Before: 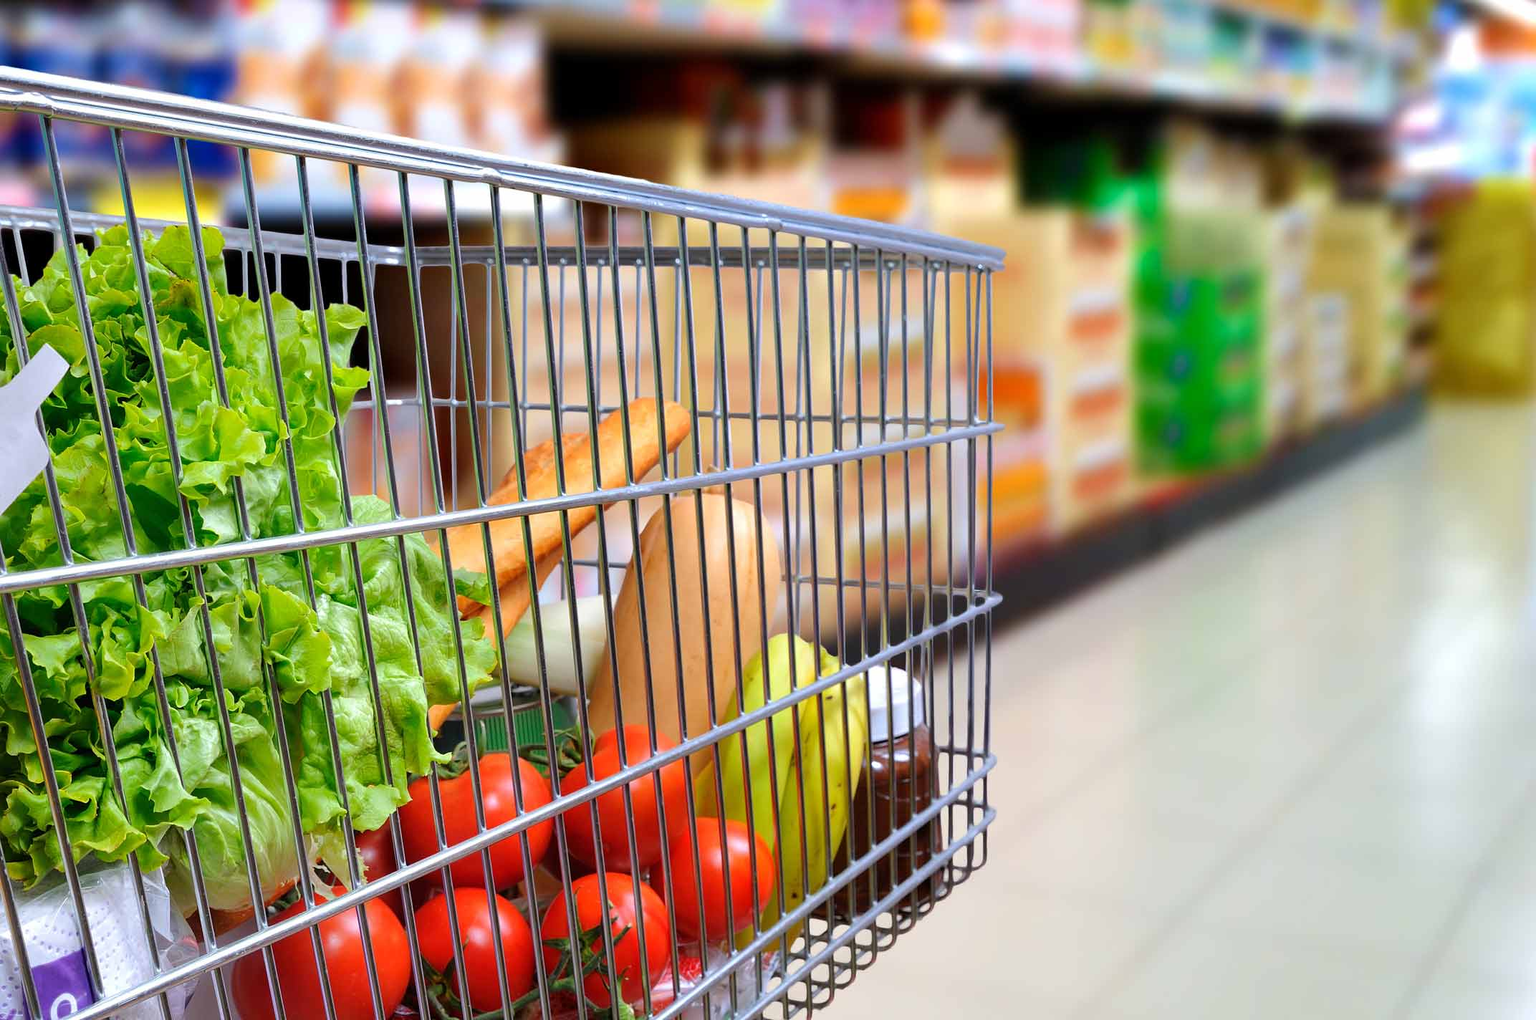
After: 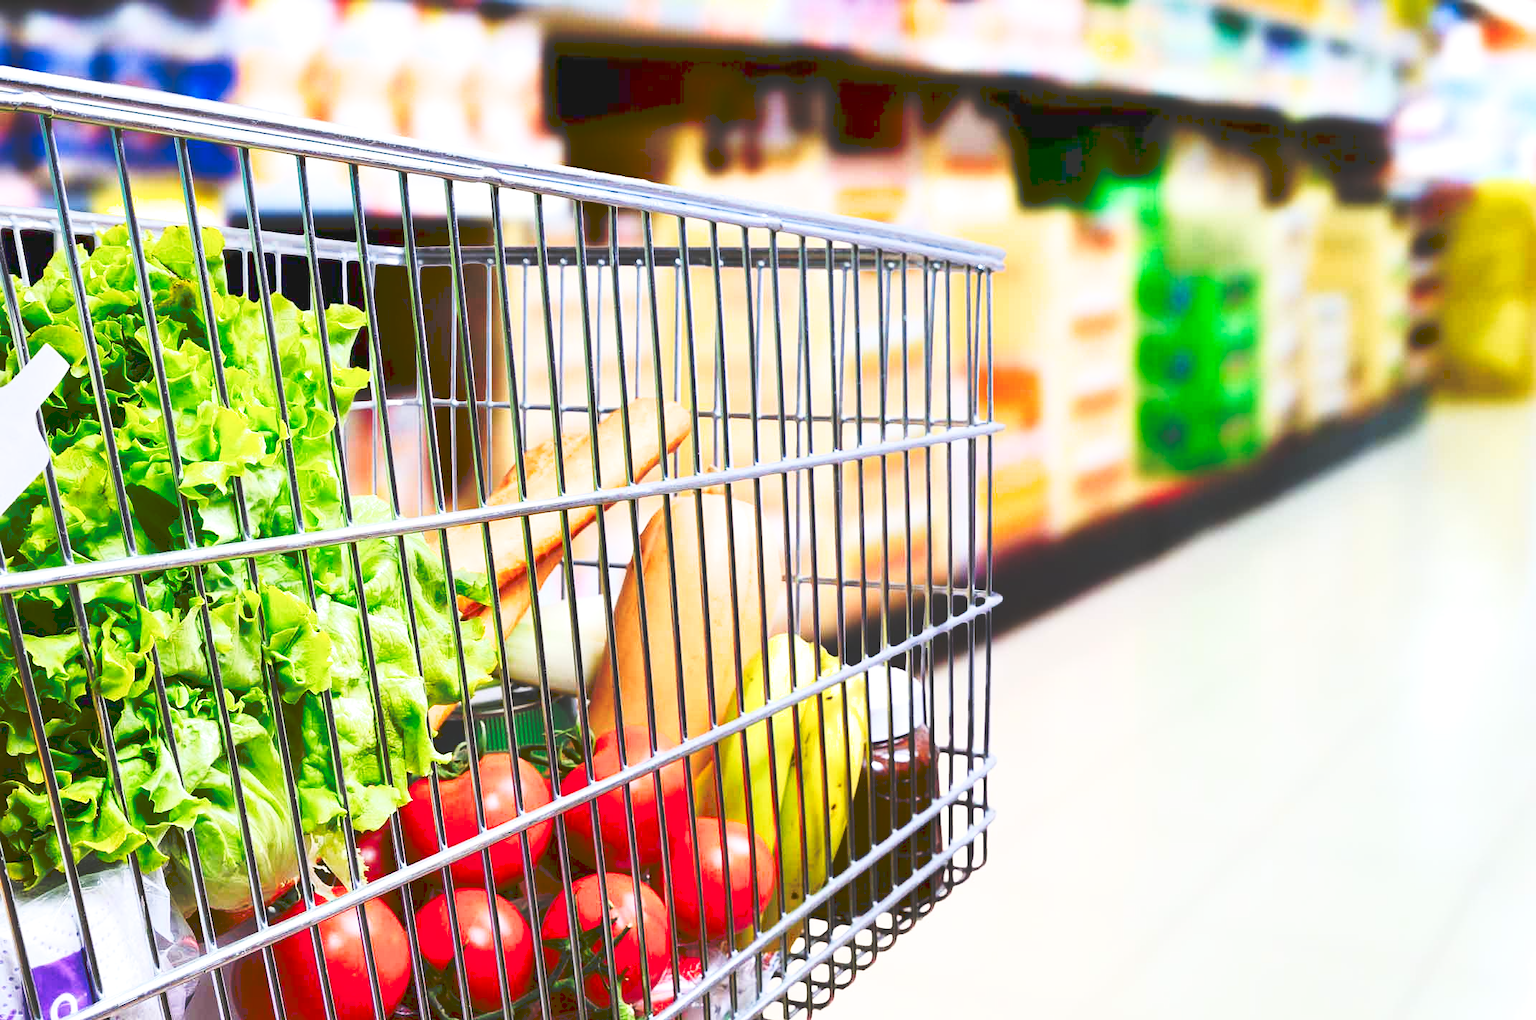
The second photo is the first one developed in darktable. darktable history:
tone curve: curves: ch0 [(0, 0) (0.003, 0.203) (0.011, 0.203) (0.025, 0.21) (0.044, 0.22) (0.069, 0.231) (0.1, 0.243) (0.136, 0.255) (0.177, 0.277) (0.224, 0.305) (0.277, 0.346) (0.335, 0.412) (0.399, 0.492) (0.468, 0.571) (0.543, 0.658) (0.623, 0.75) (0.709, 0.837) (0.801, 0.905) (0.898, 0.955) (1, 1)], preserve colors none
contrast brightness saturation: contrast 0.159, saturation 0.327
filmic rgb: black relative exposure -8.01 EV, white relative exposure 2.2 EV, hardness 6.94, iterations of high-quality reconstruction 0
